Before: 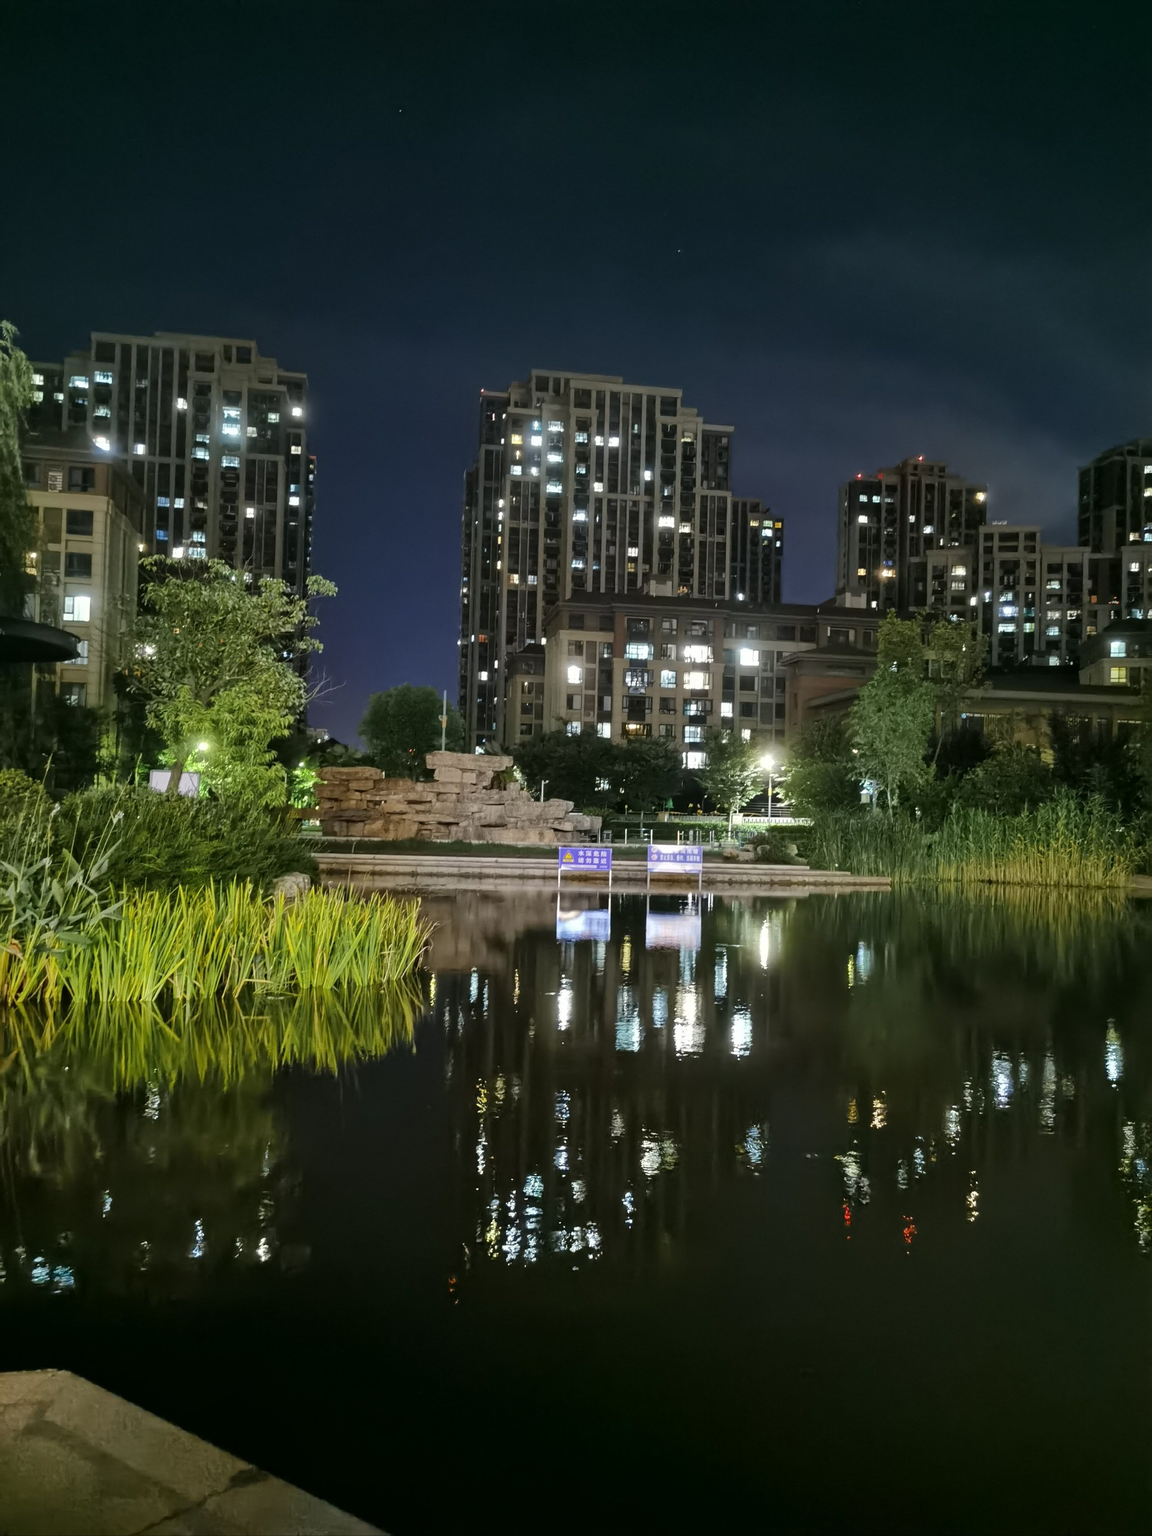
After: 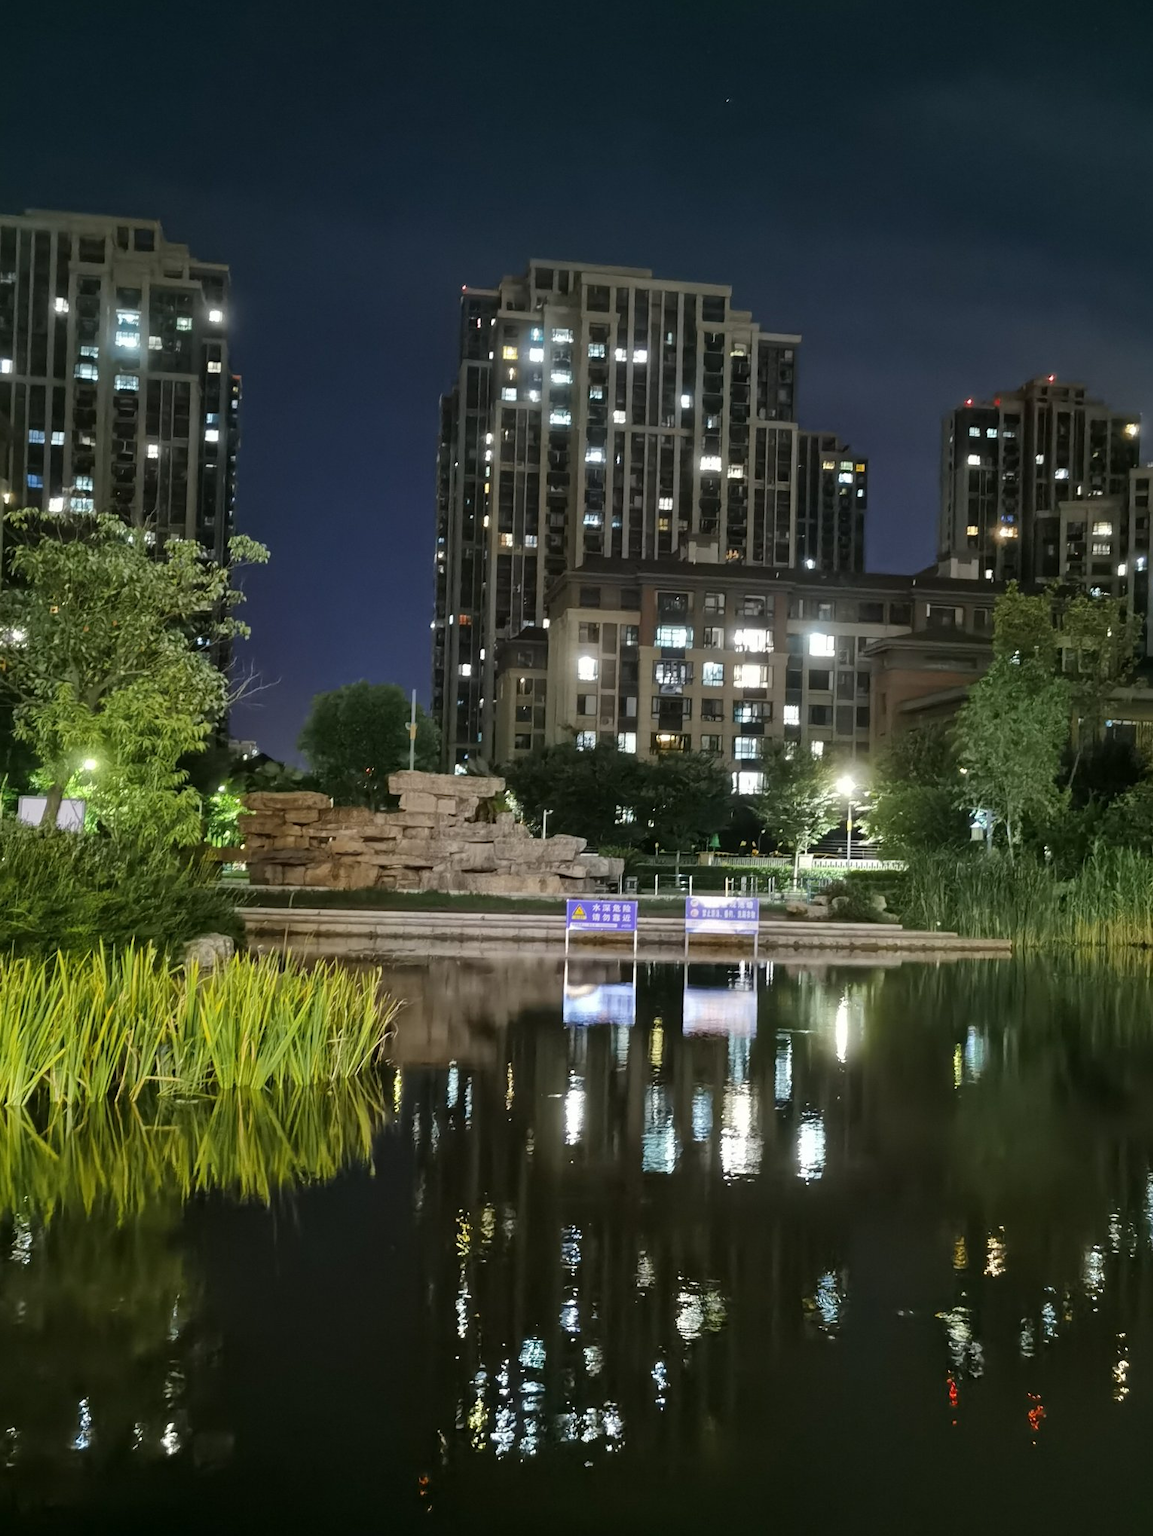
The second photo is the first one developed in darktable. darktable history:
crop and rotate: left 11.846%, top 11.487%, right 13.434%, bottom 13.872%
